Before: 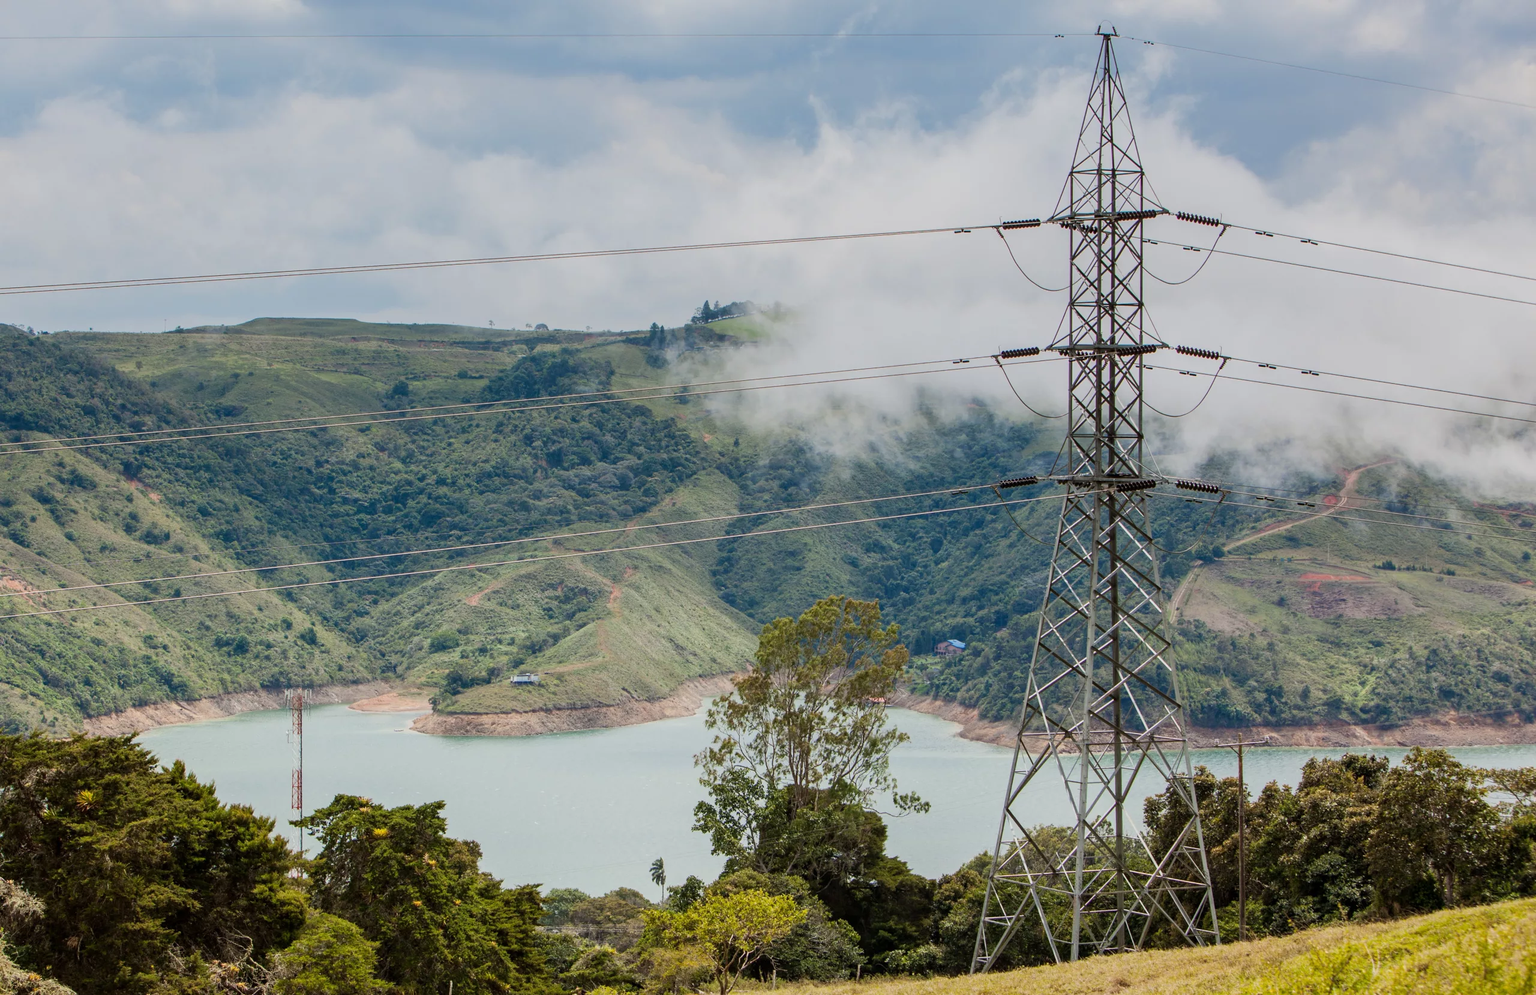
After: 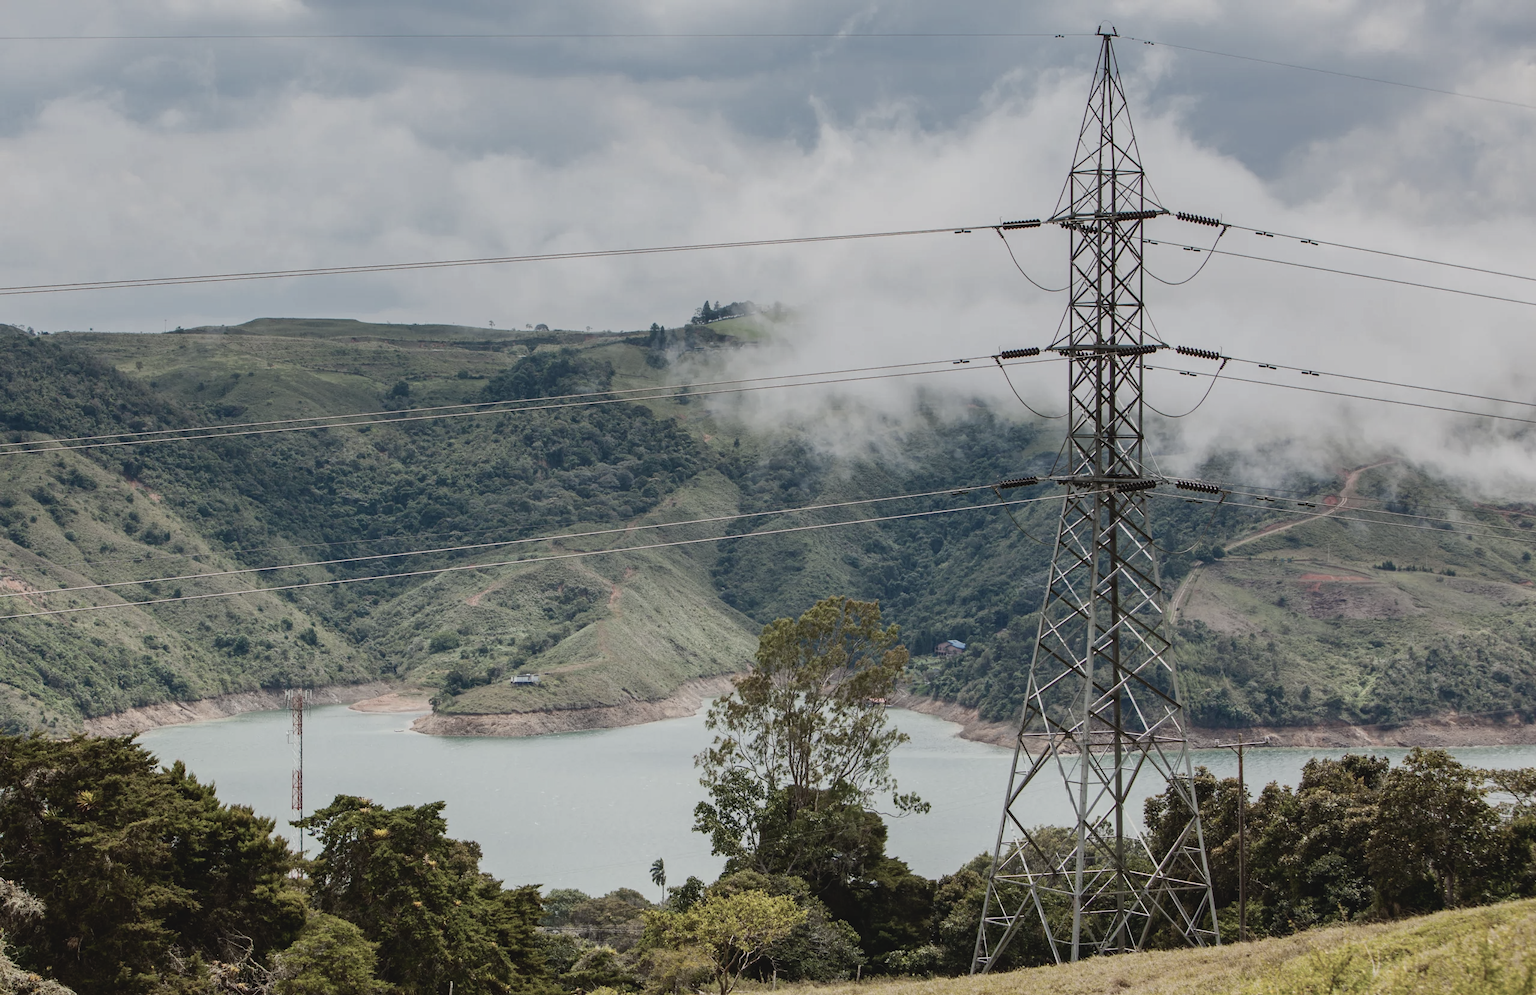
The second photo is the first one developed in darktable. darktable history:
contrast brightness saturation: contrast -0.262, saturation -0.448
tone curve: curves: ch0 [(0, 0) (0.042, 0.01) (0.223, 0.123) (0.59, 0.574) (0.802, 0.868) (1, 1)], color space Lab, independent channels, preserve colors none
